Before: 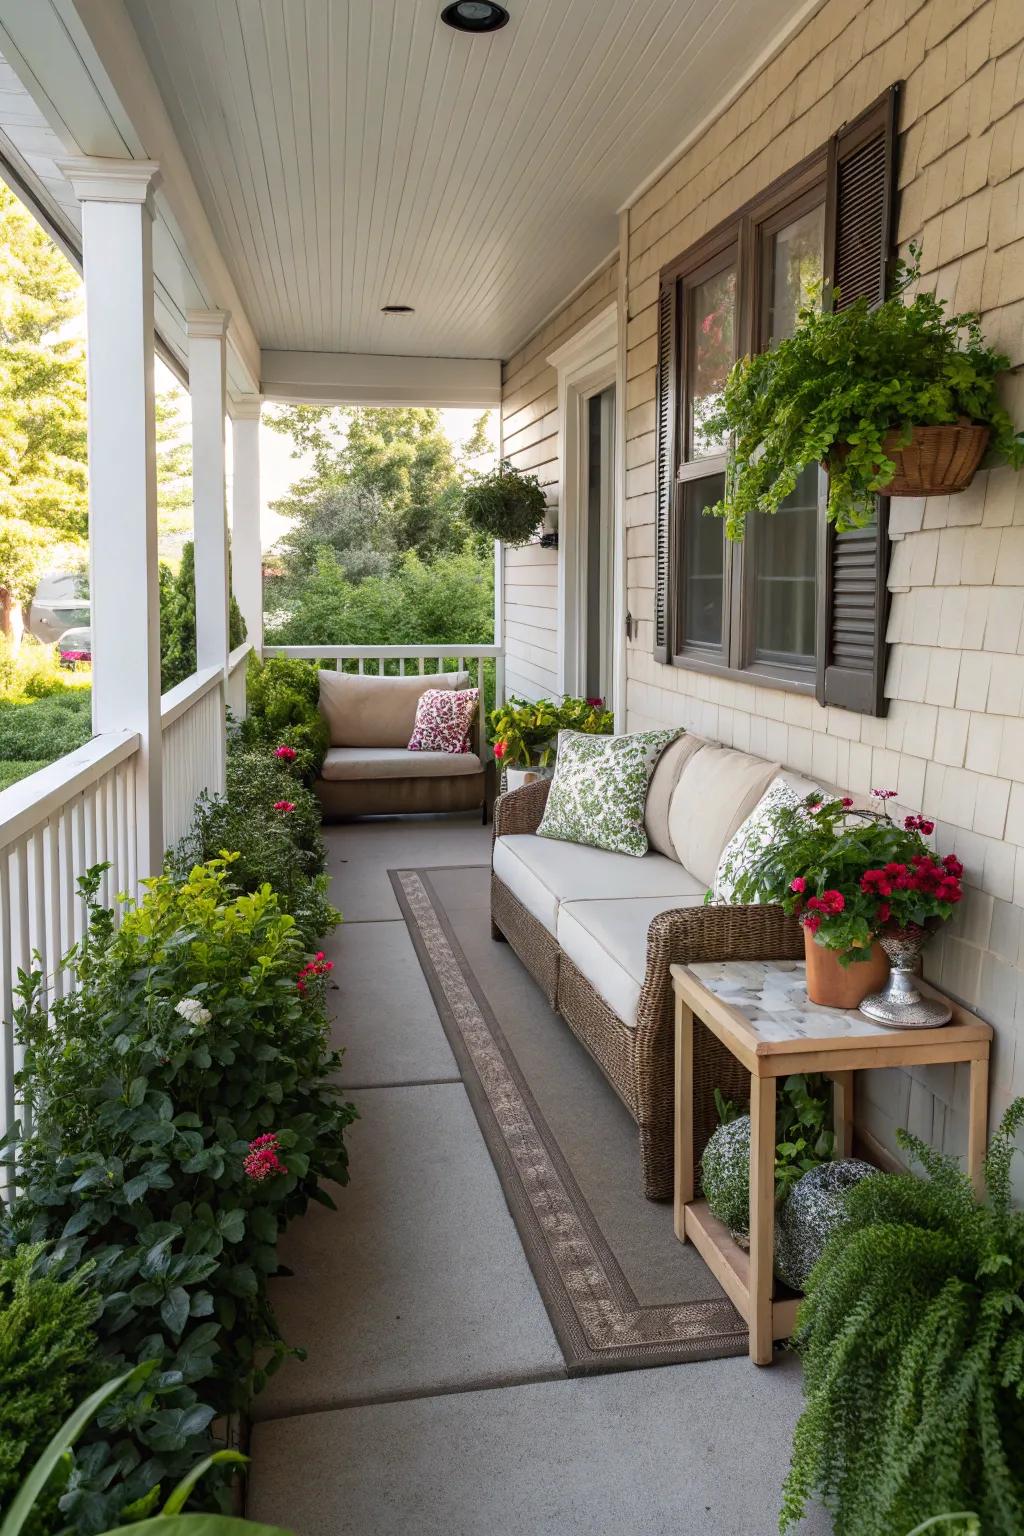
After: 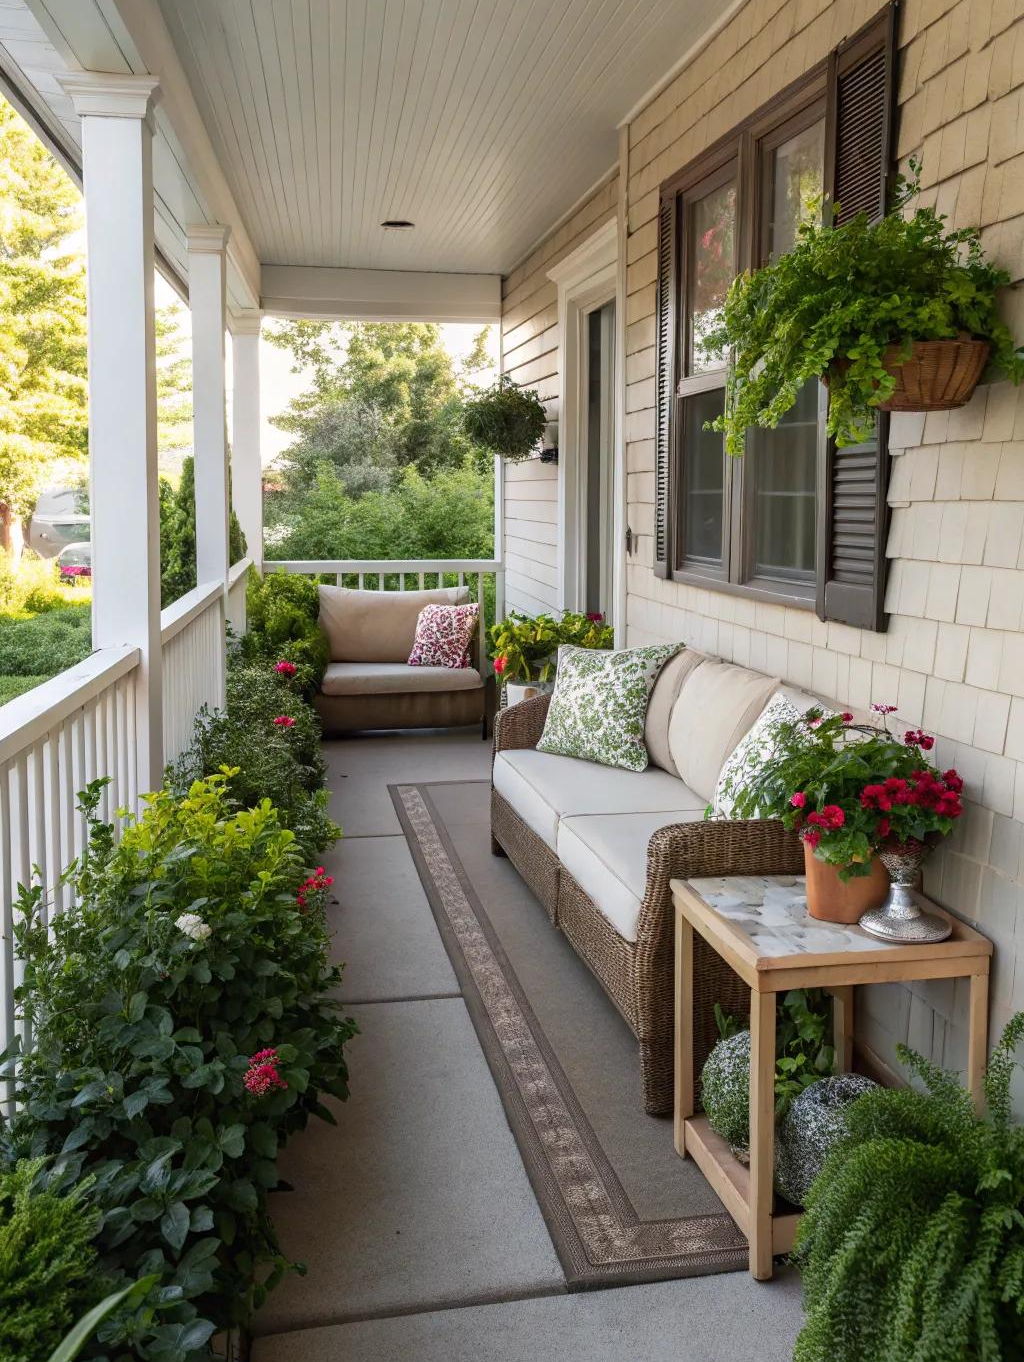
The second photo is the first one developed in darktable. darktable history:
crop and rotate: top 5.548%, bottom 5.756%
